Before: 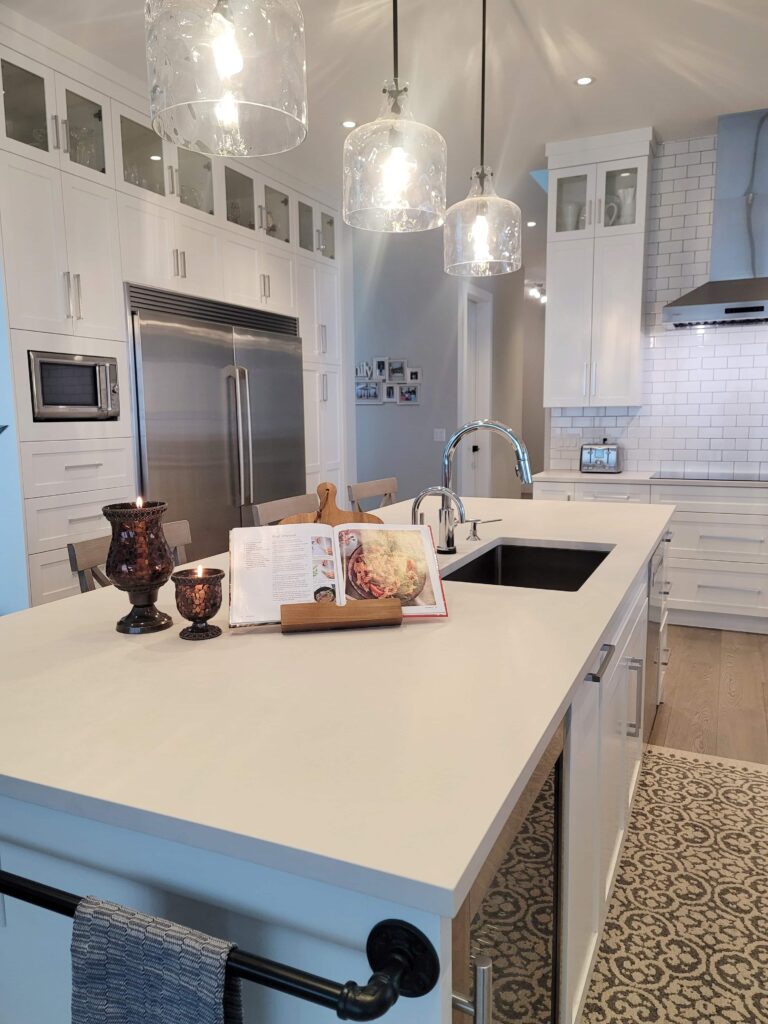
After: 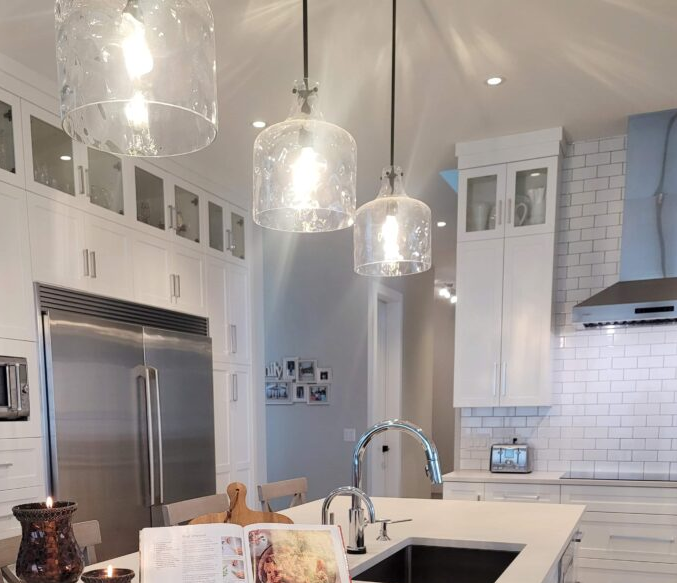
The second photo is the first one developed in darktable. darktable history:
crop and rotate: left 11.815%, bottom 43.006%
